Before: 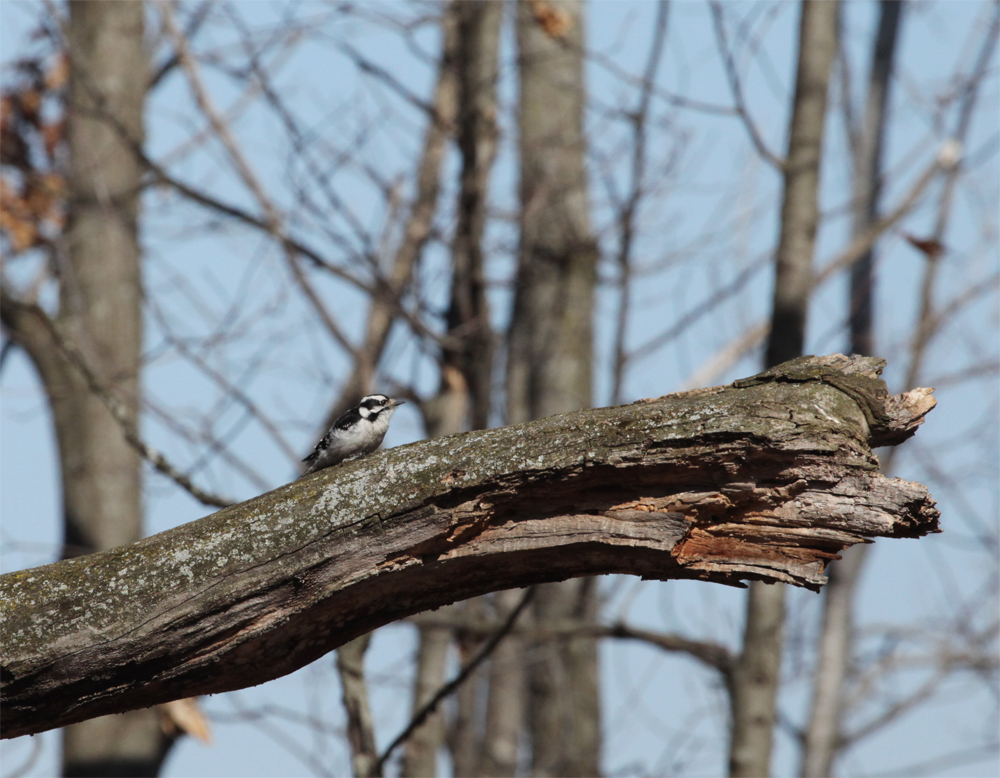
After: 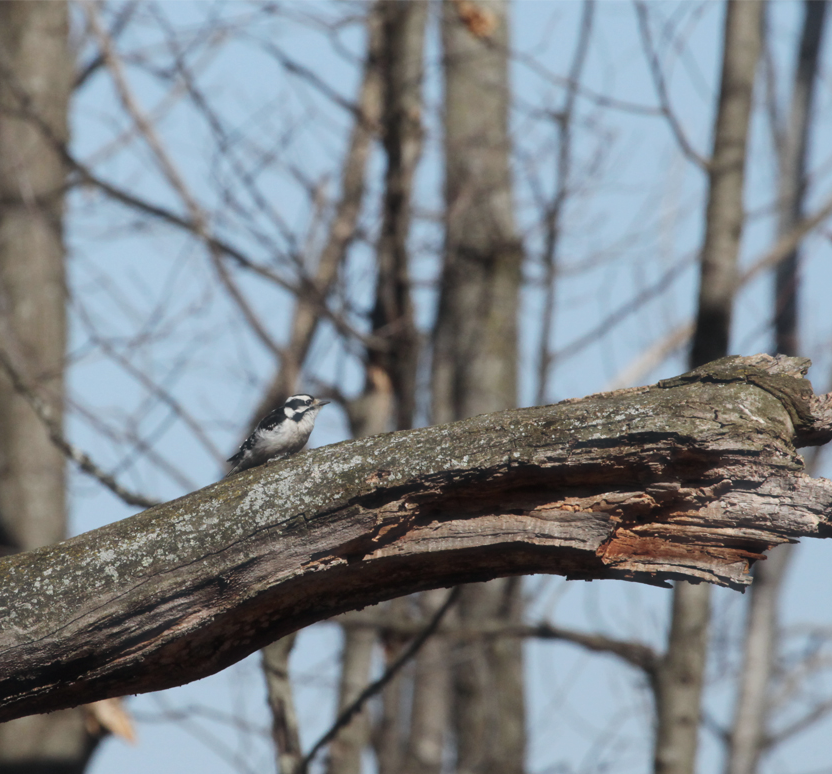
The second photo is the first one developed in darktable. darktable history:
haze removal: strength -0.1, adaptive false
crop: left 7.598%, right 7.873%
